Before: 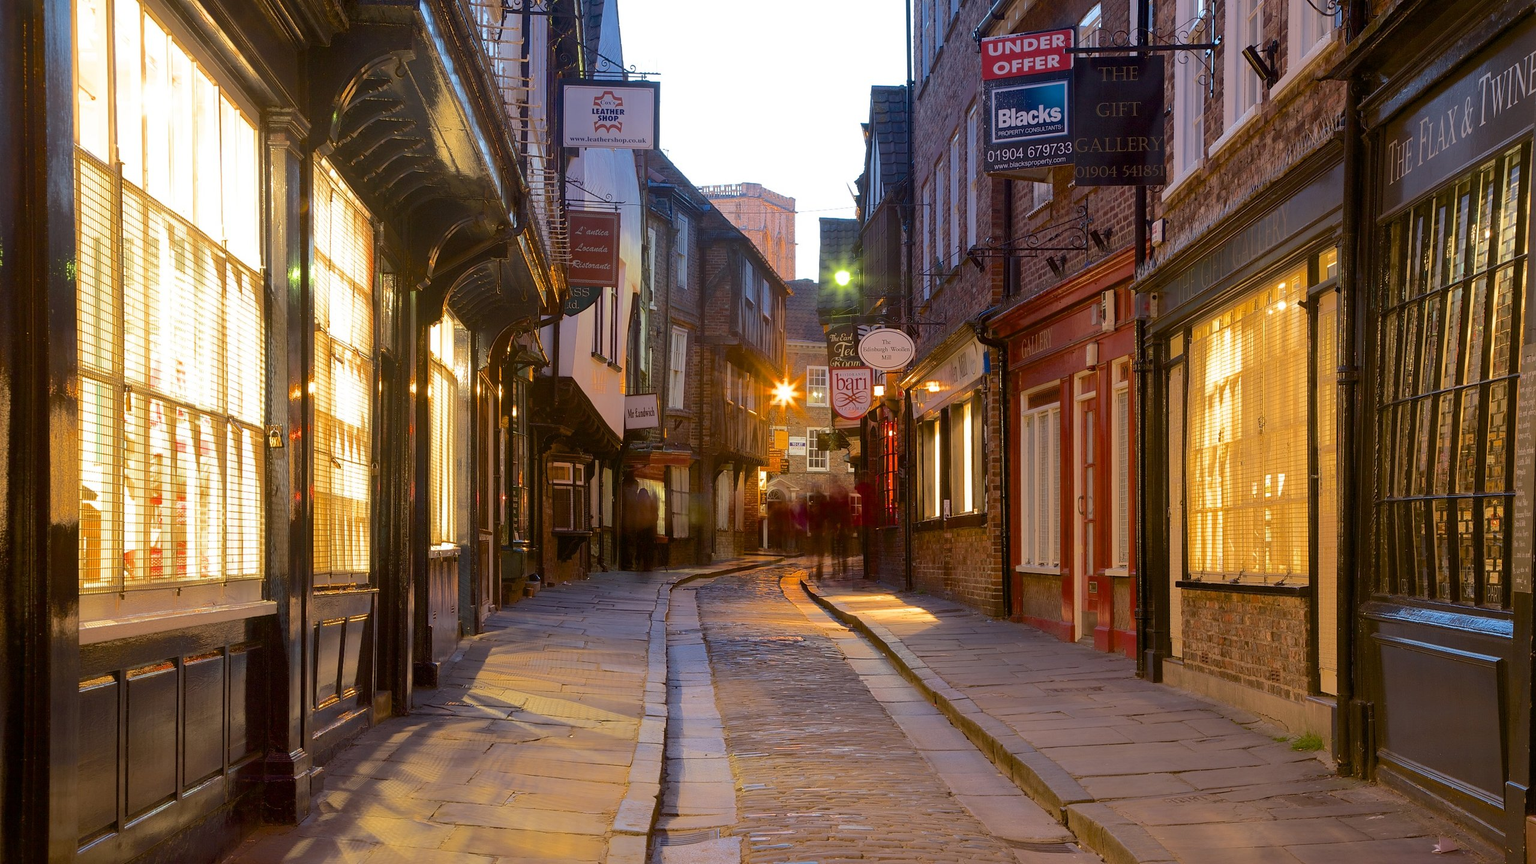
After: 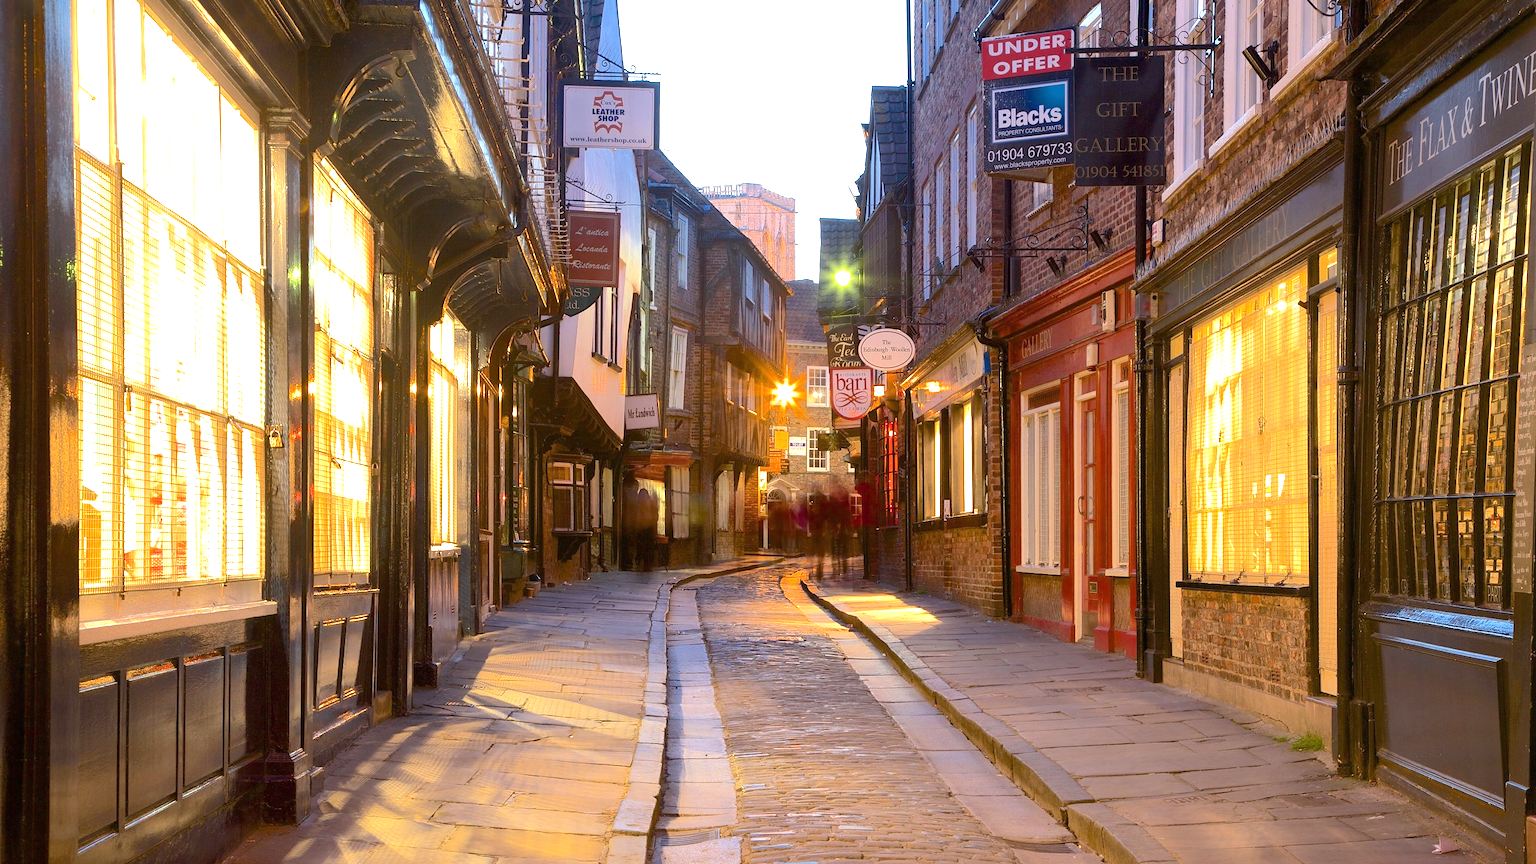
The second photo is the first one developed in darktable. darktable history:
exposure: black level correction 0, exposure 0.889 EV, compensate highlight preservation false
tone equalizer: on, module defaults
